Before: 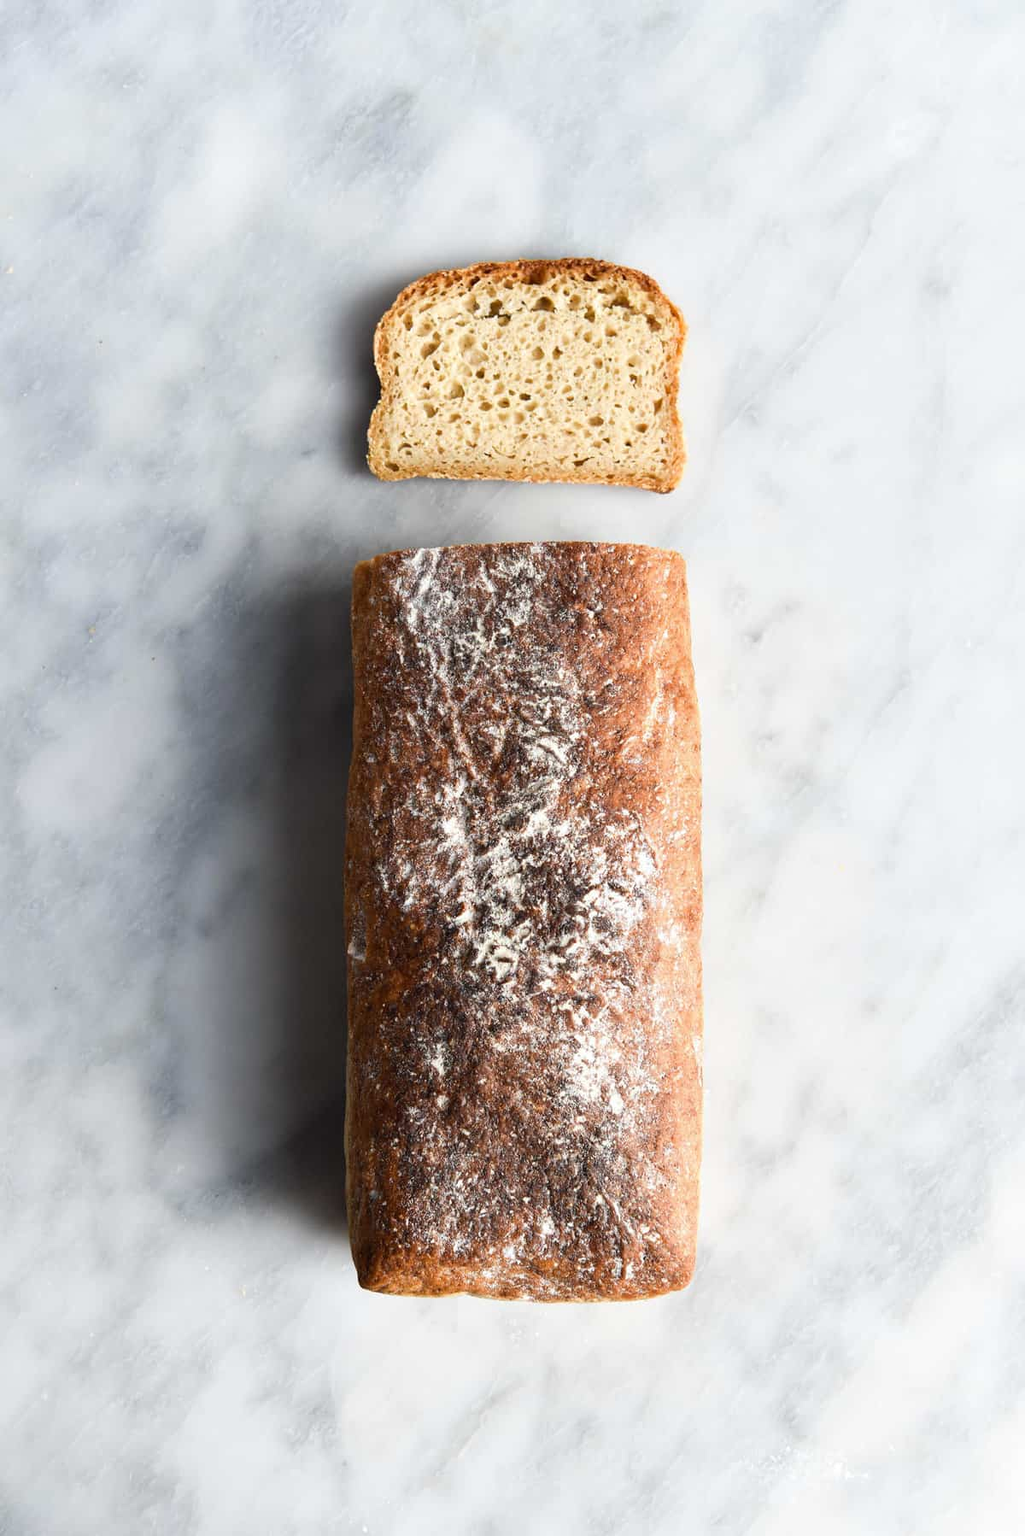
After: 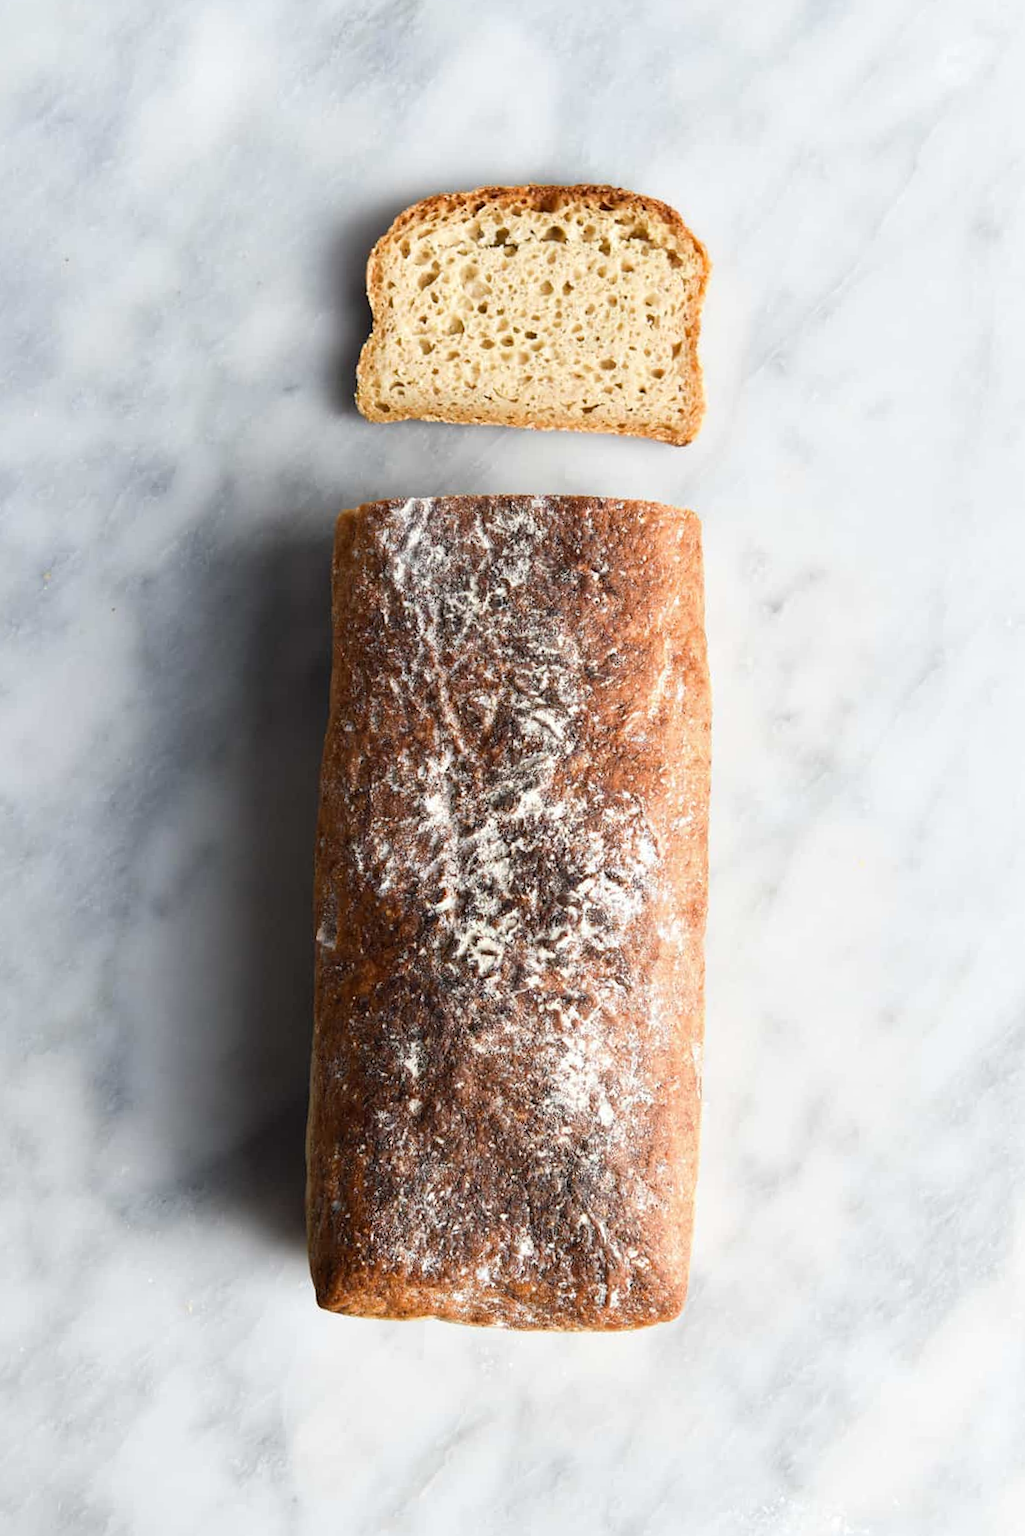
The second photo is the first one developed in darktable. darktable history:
crop and rotate: angle -1.86°, left 3.12%, top 3.931%, right 1.41%, bottom 0.634%
